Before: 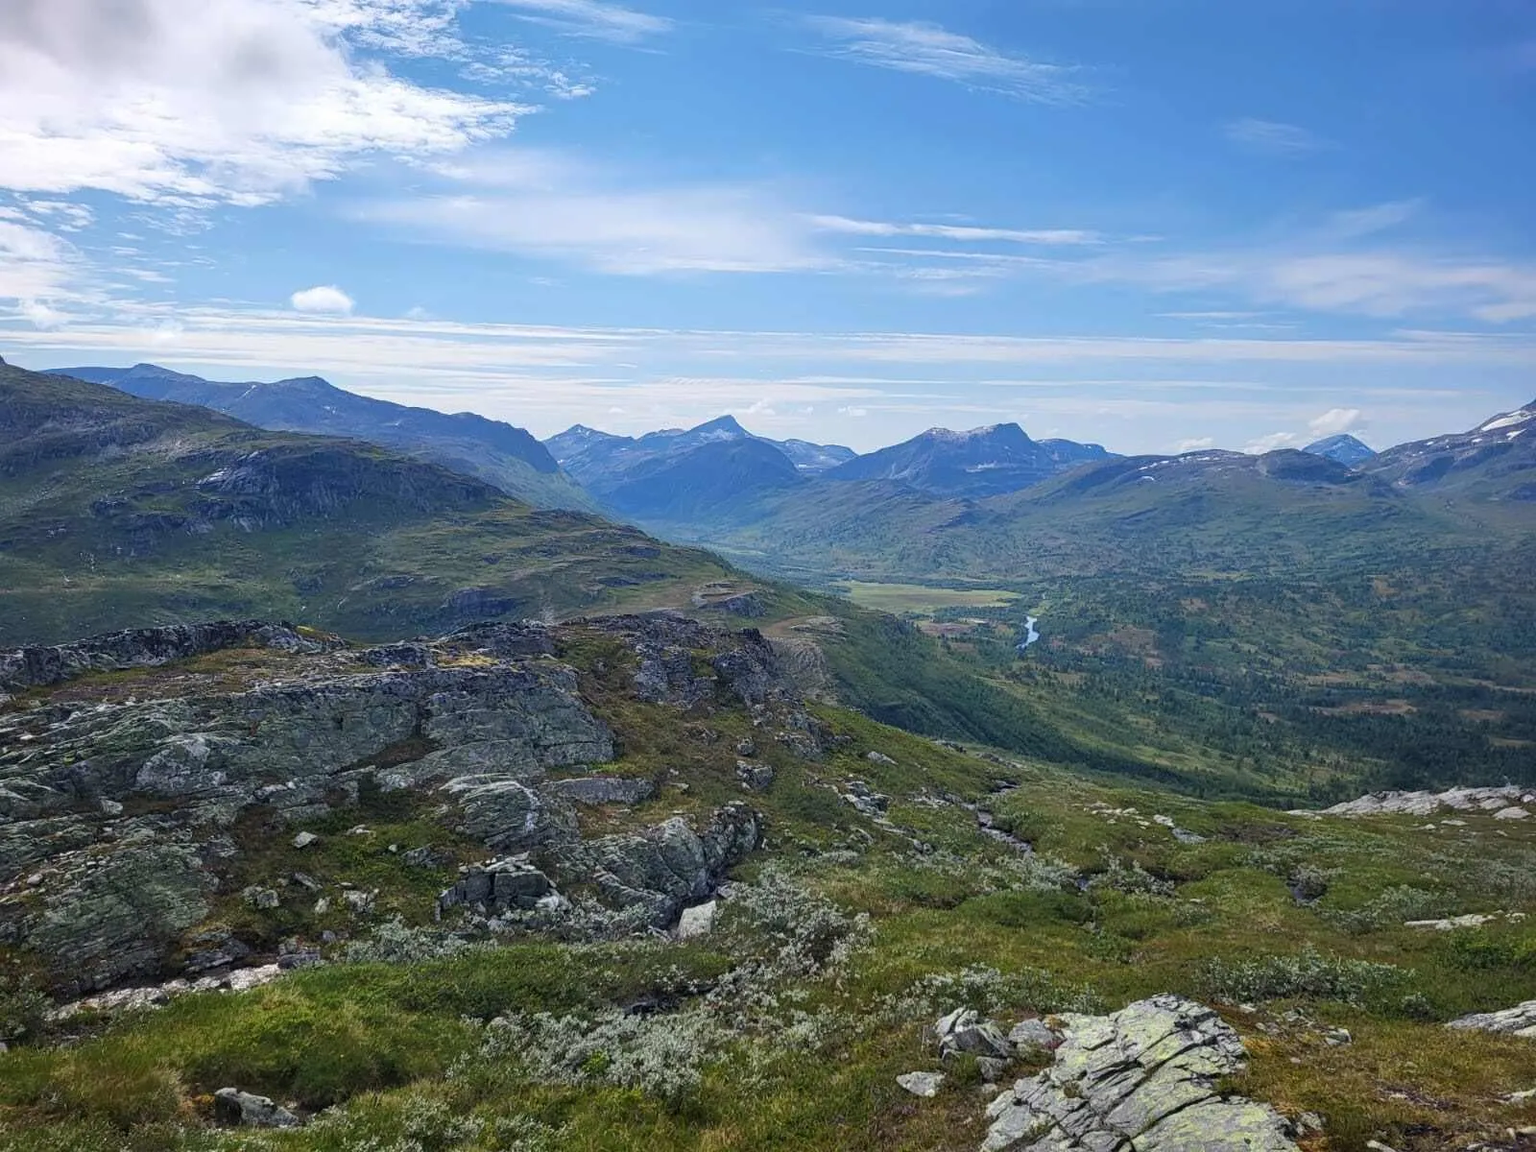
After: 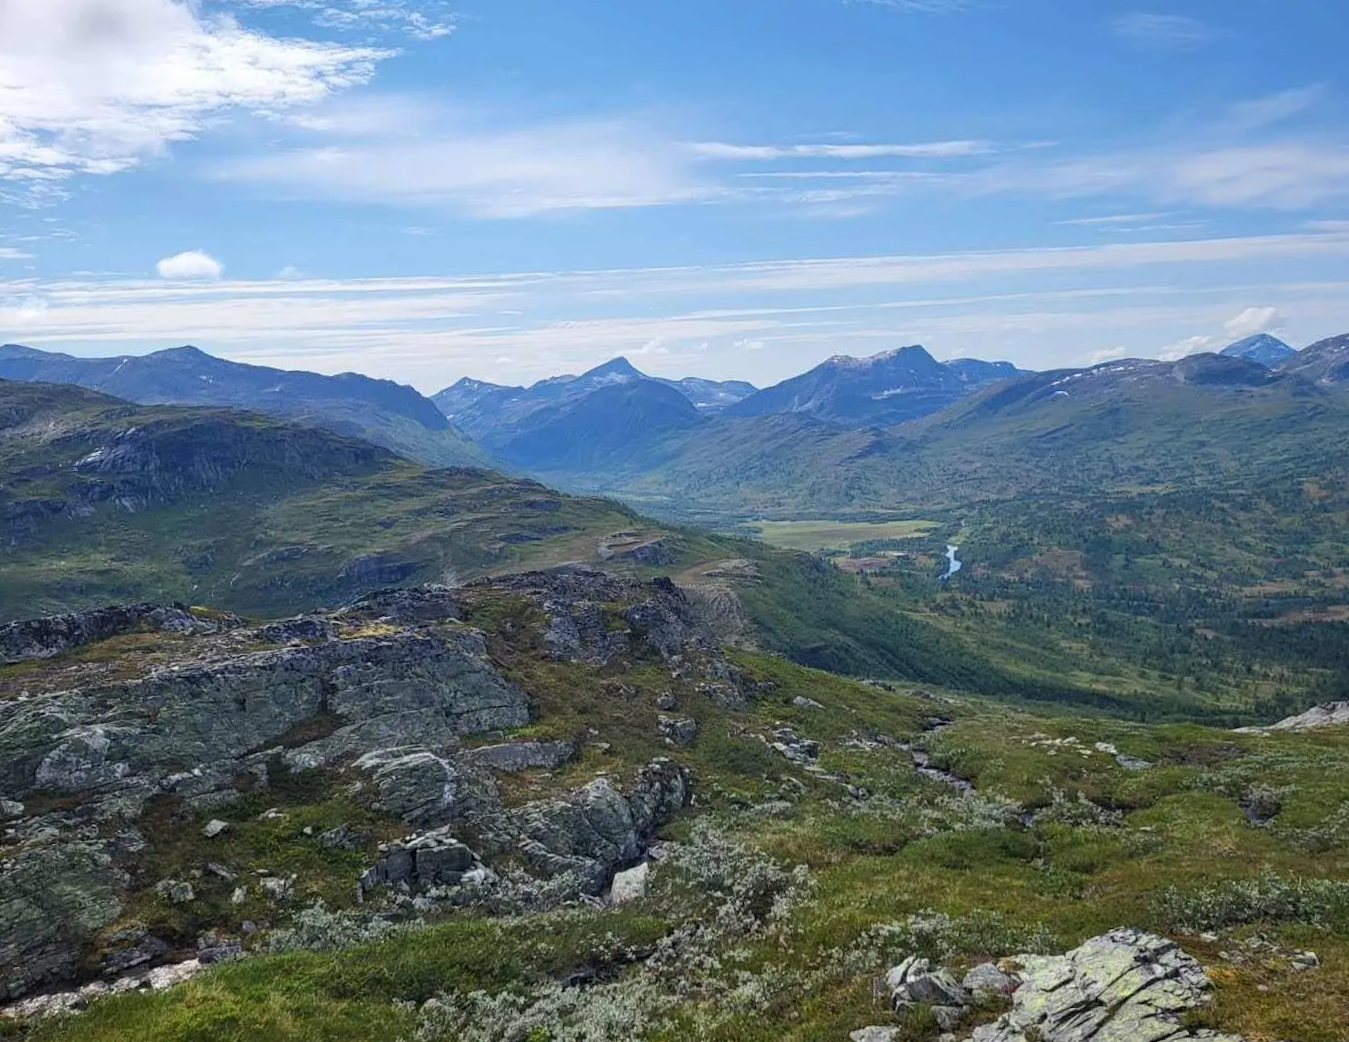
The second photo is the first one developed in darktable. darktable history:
rotate and perspective: rotation -4.2°, shear 0.006, automatic cropping off
crop and rotate: left 10.071%, top 10.071%, right 10.02%, bottom 10.02%
